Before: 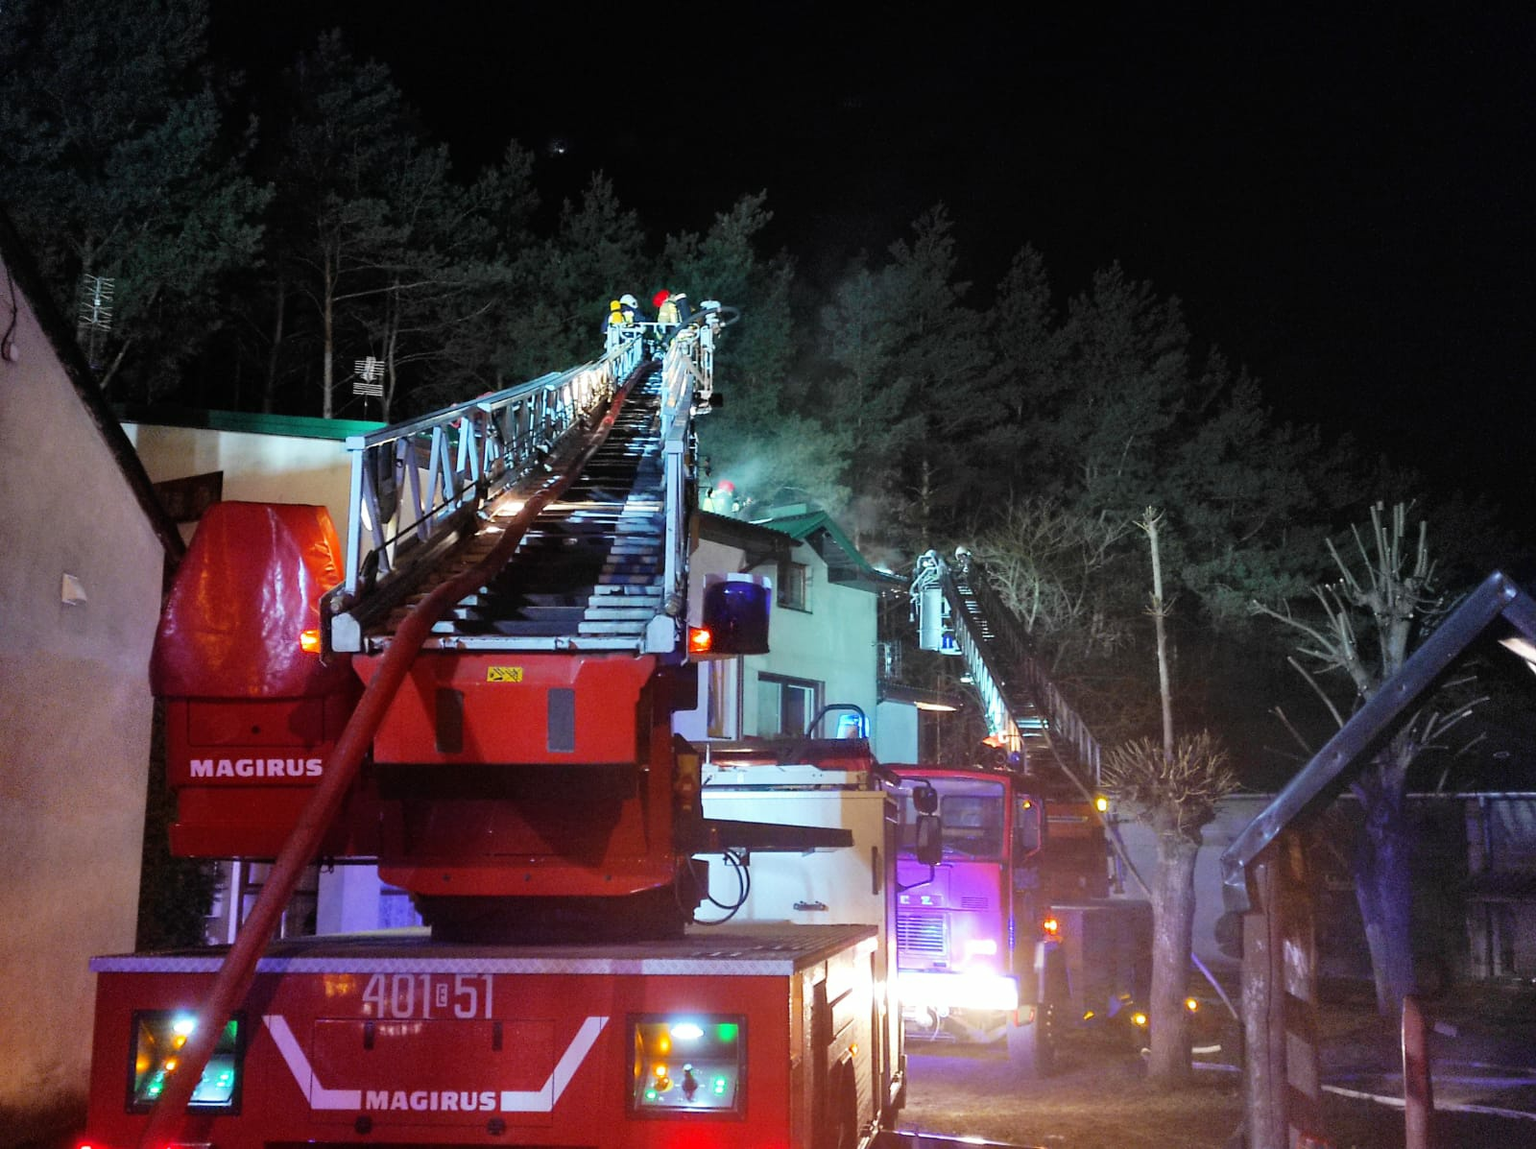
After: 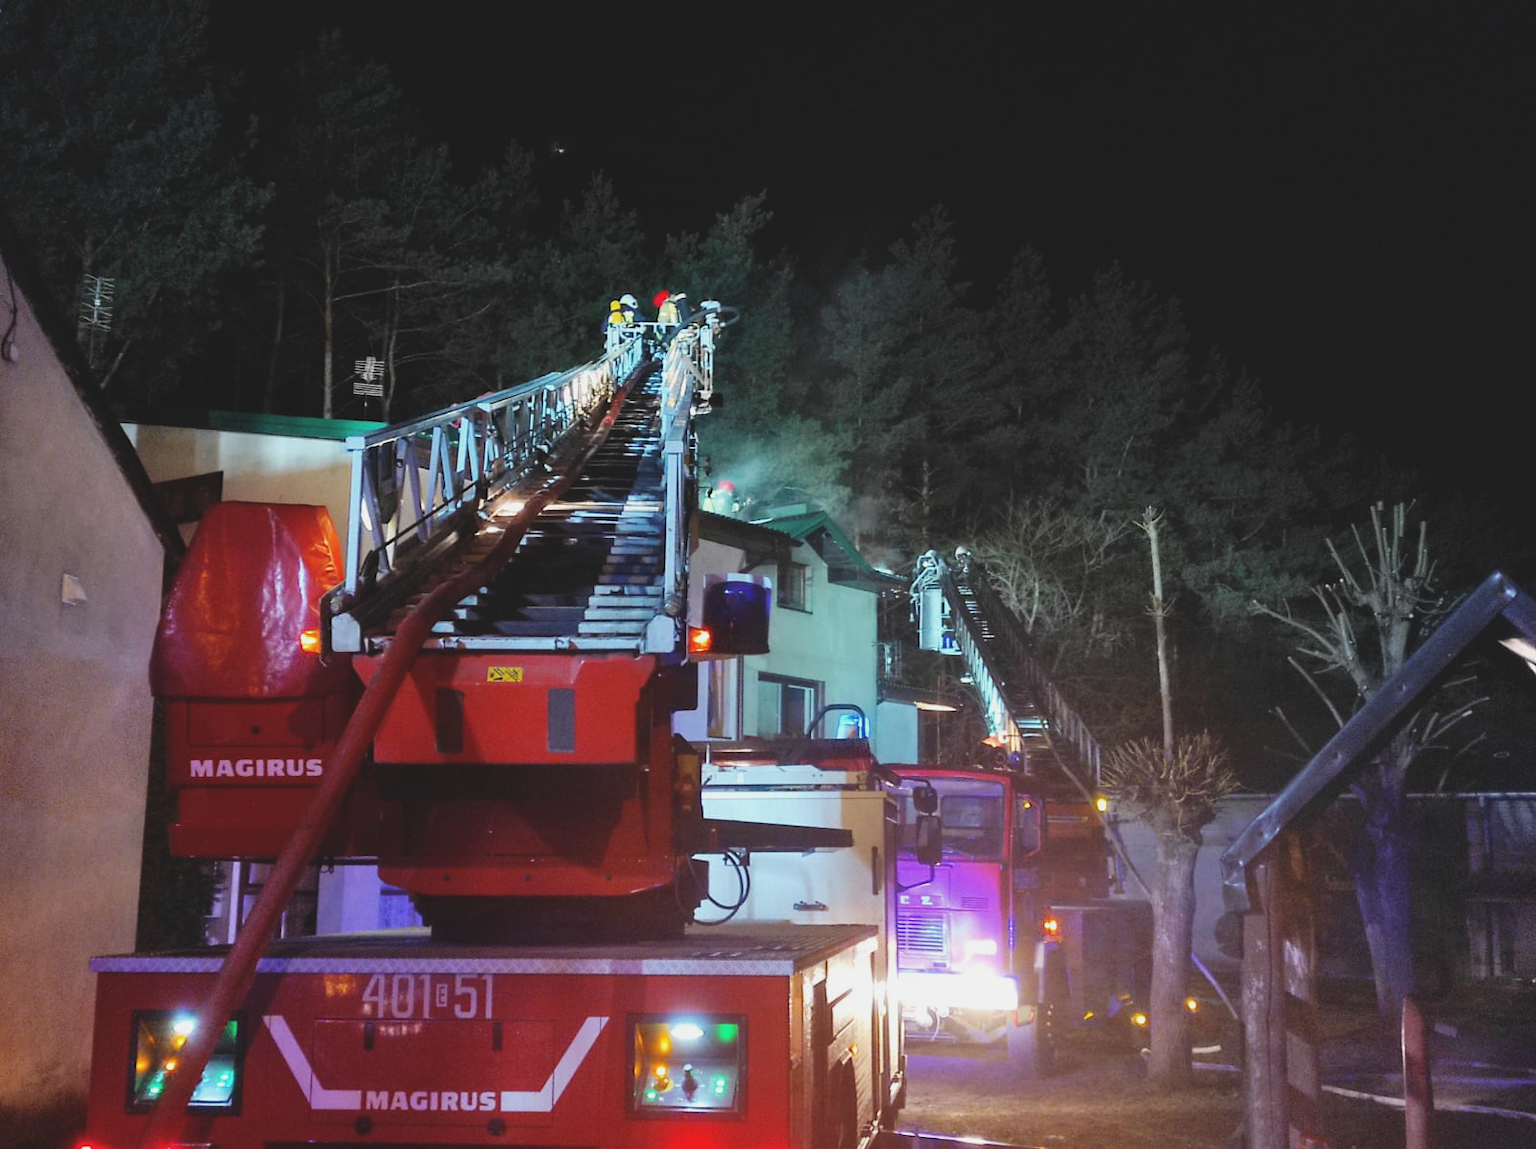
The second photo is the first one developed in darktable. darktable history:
exposure: black level correction -0.013, exposure -0.193 EV, compensate exposure bias true, compensate highlight preservation false
